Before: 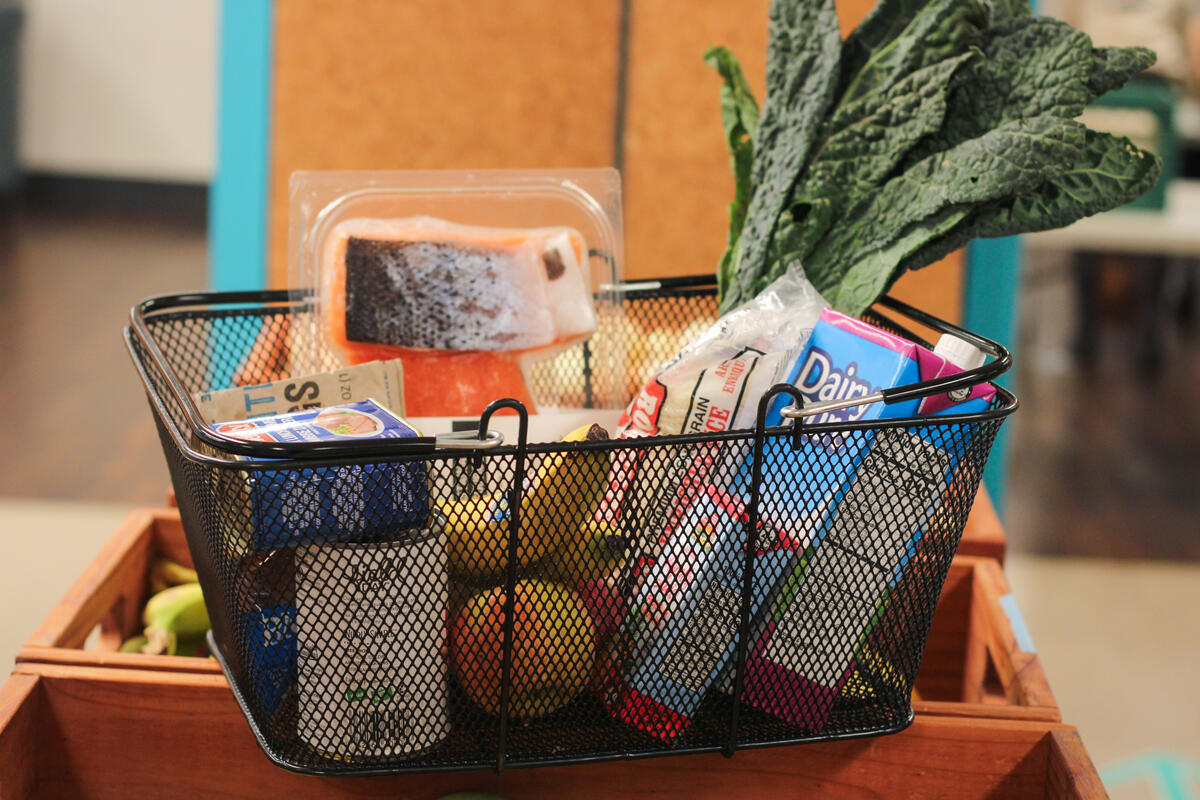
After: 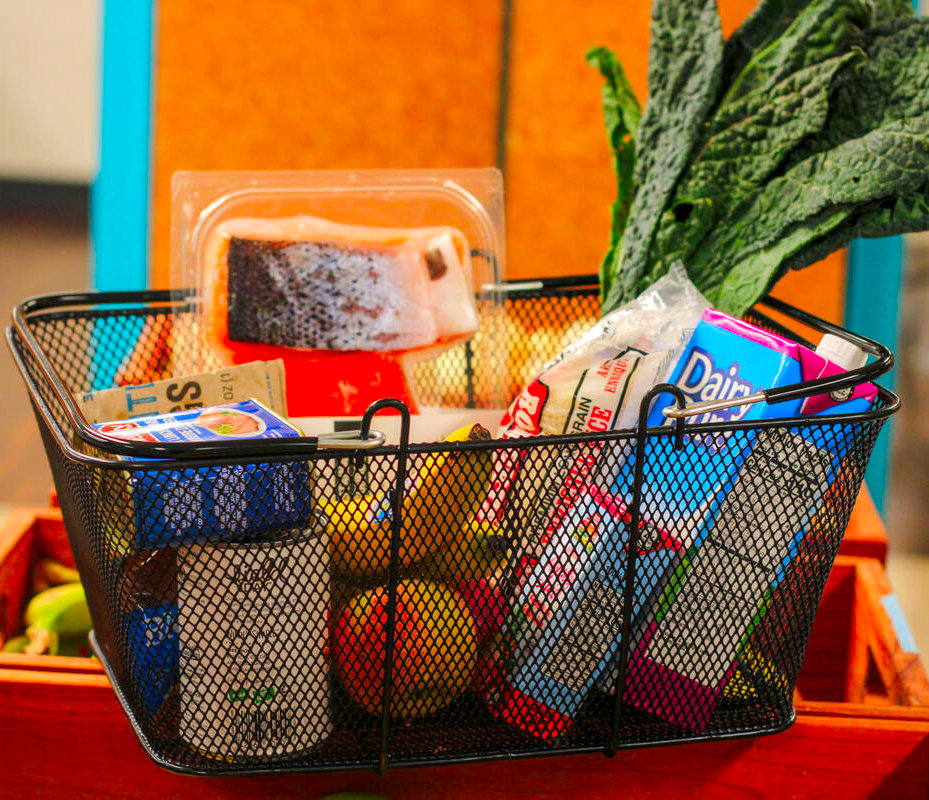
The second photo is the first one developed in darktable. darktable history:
color correction: saturation 1.8
local contrast: on, module defaults
crop: left 9.88%, right 12.664%
